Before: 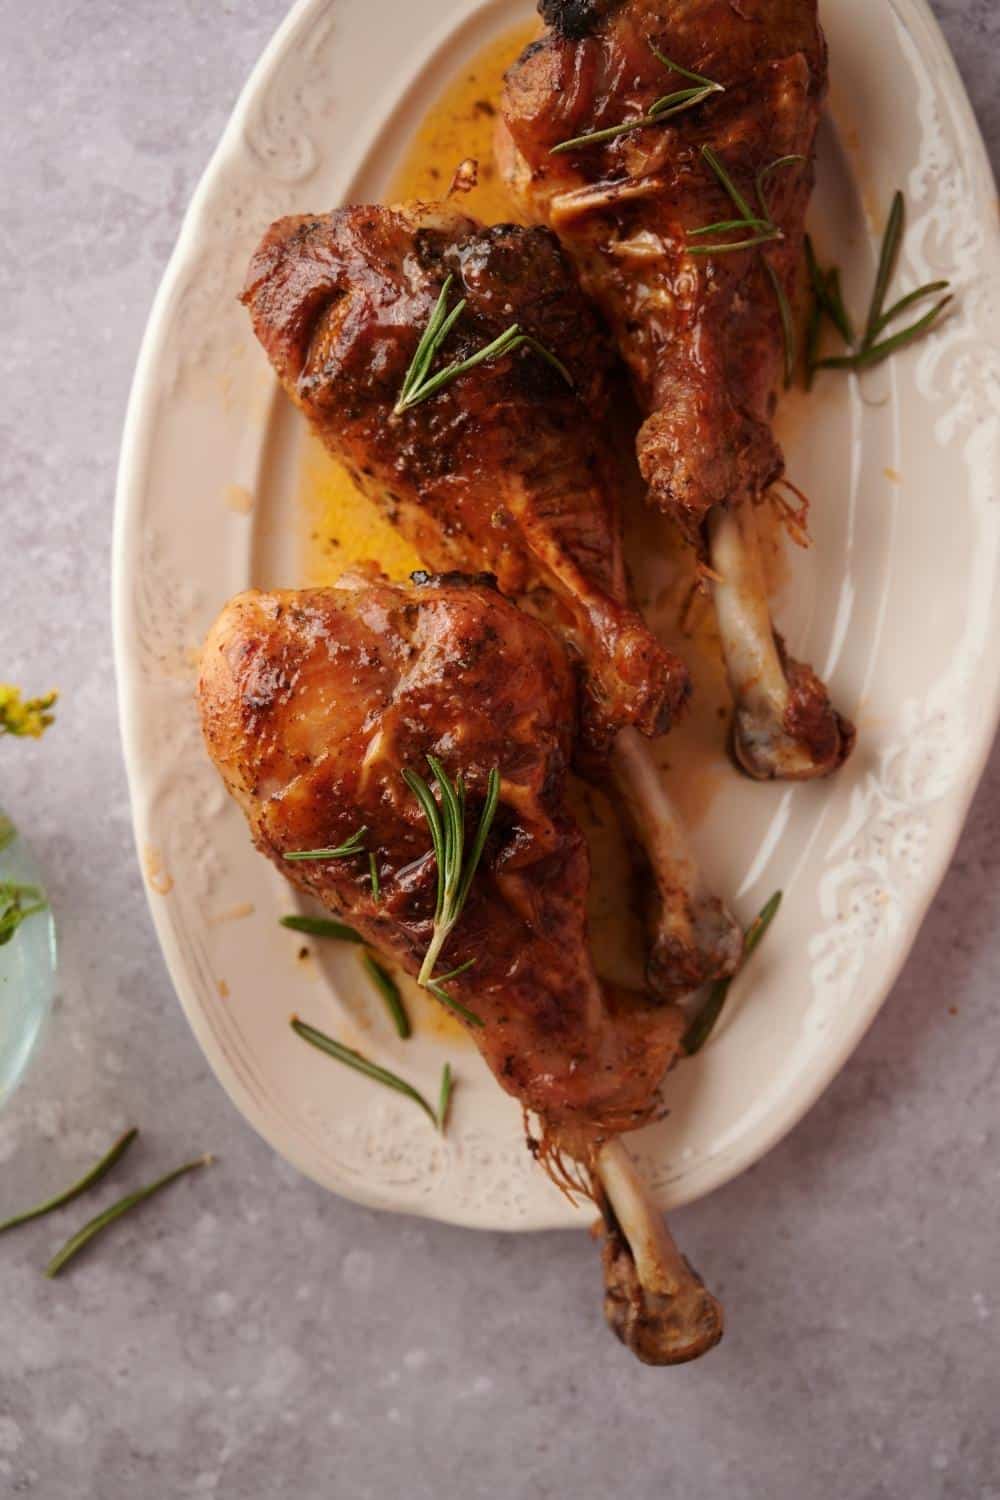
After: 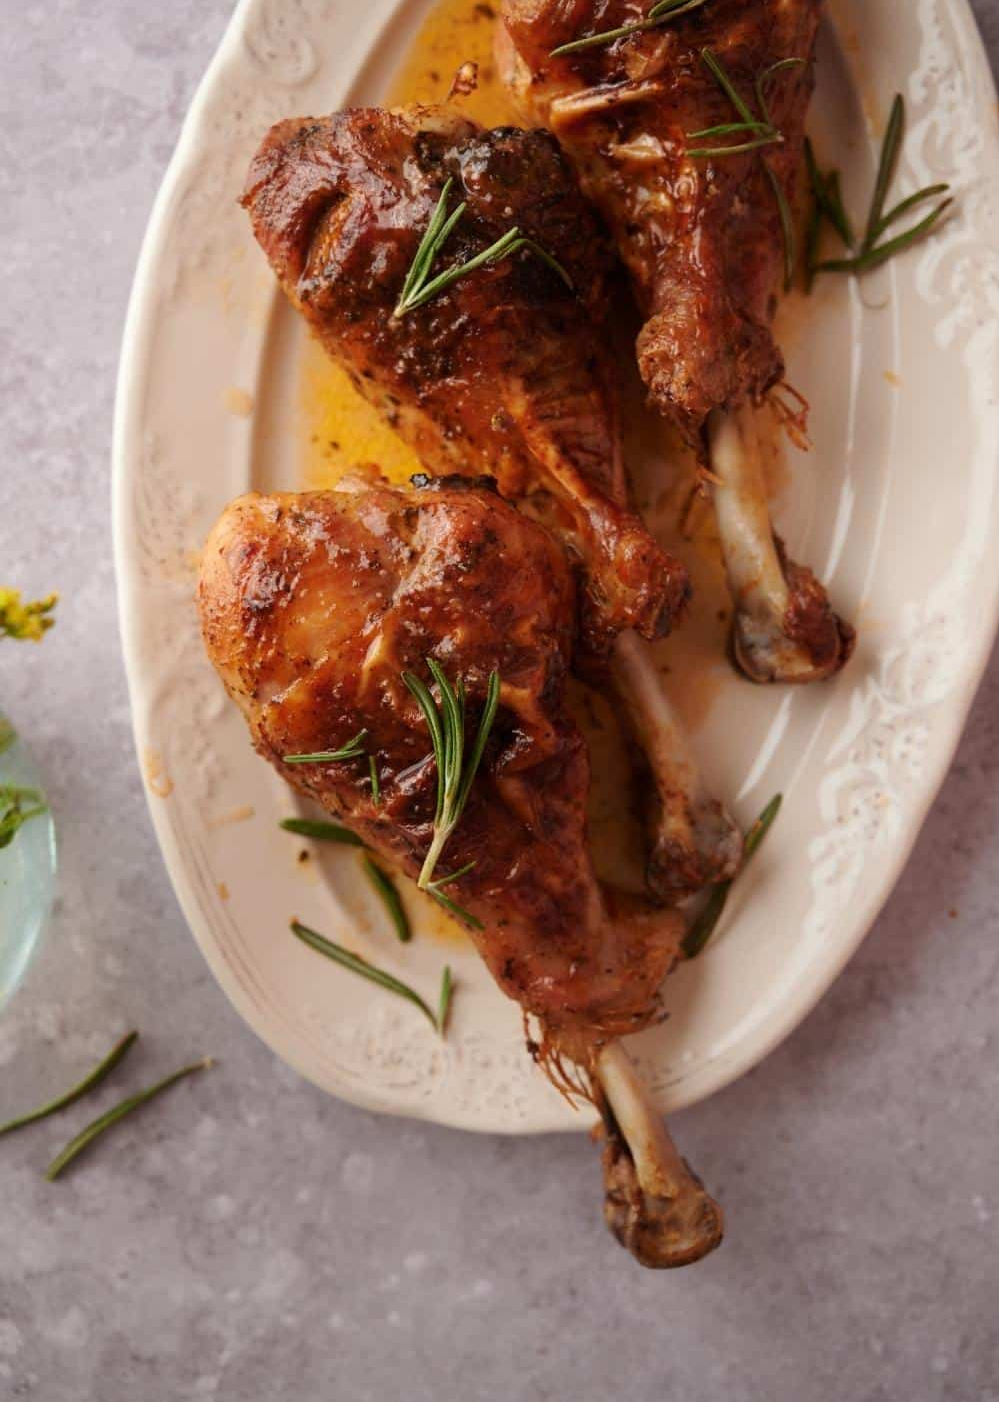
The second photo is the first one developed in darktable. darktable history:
crop and rotate: top 6.474%
